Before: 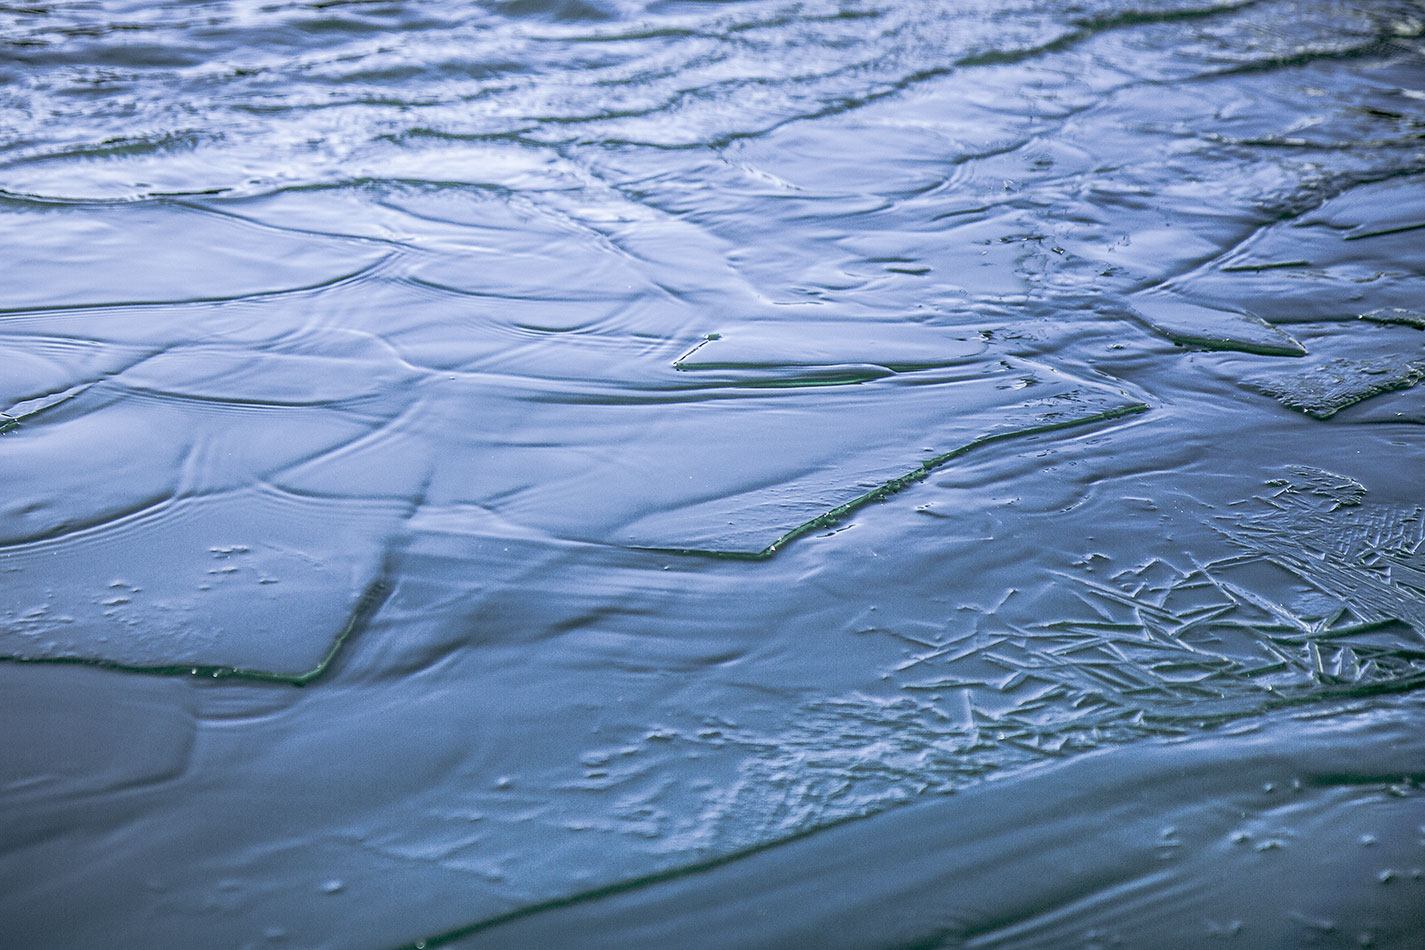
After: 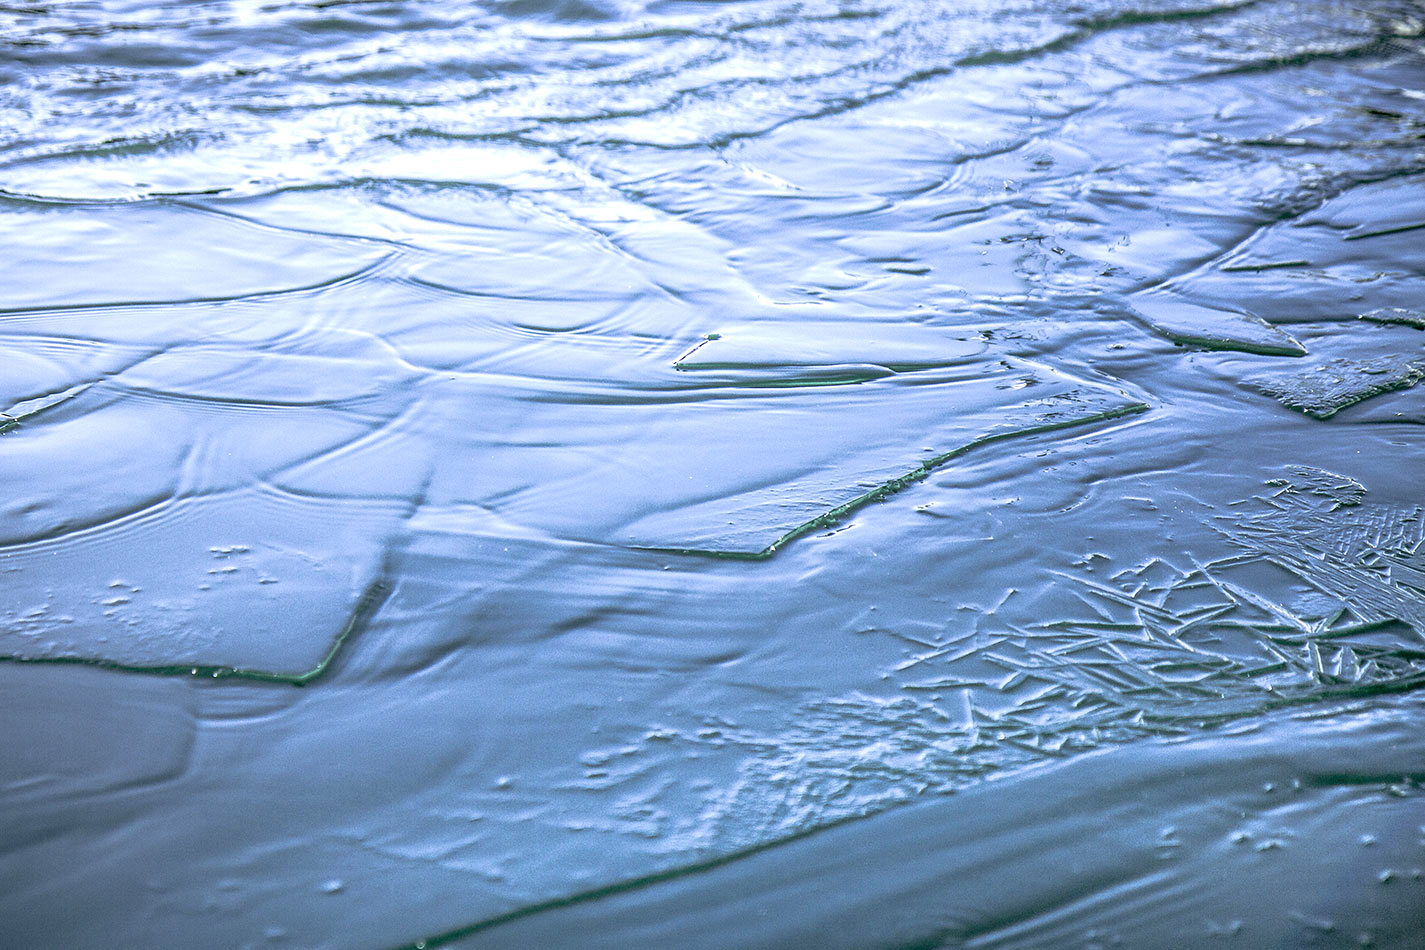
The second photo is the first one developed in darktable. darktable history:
exposure: exposure 0.571 EV, compensate highlight preservation false
